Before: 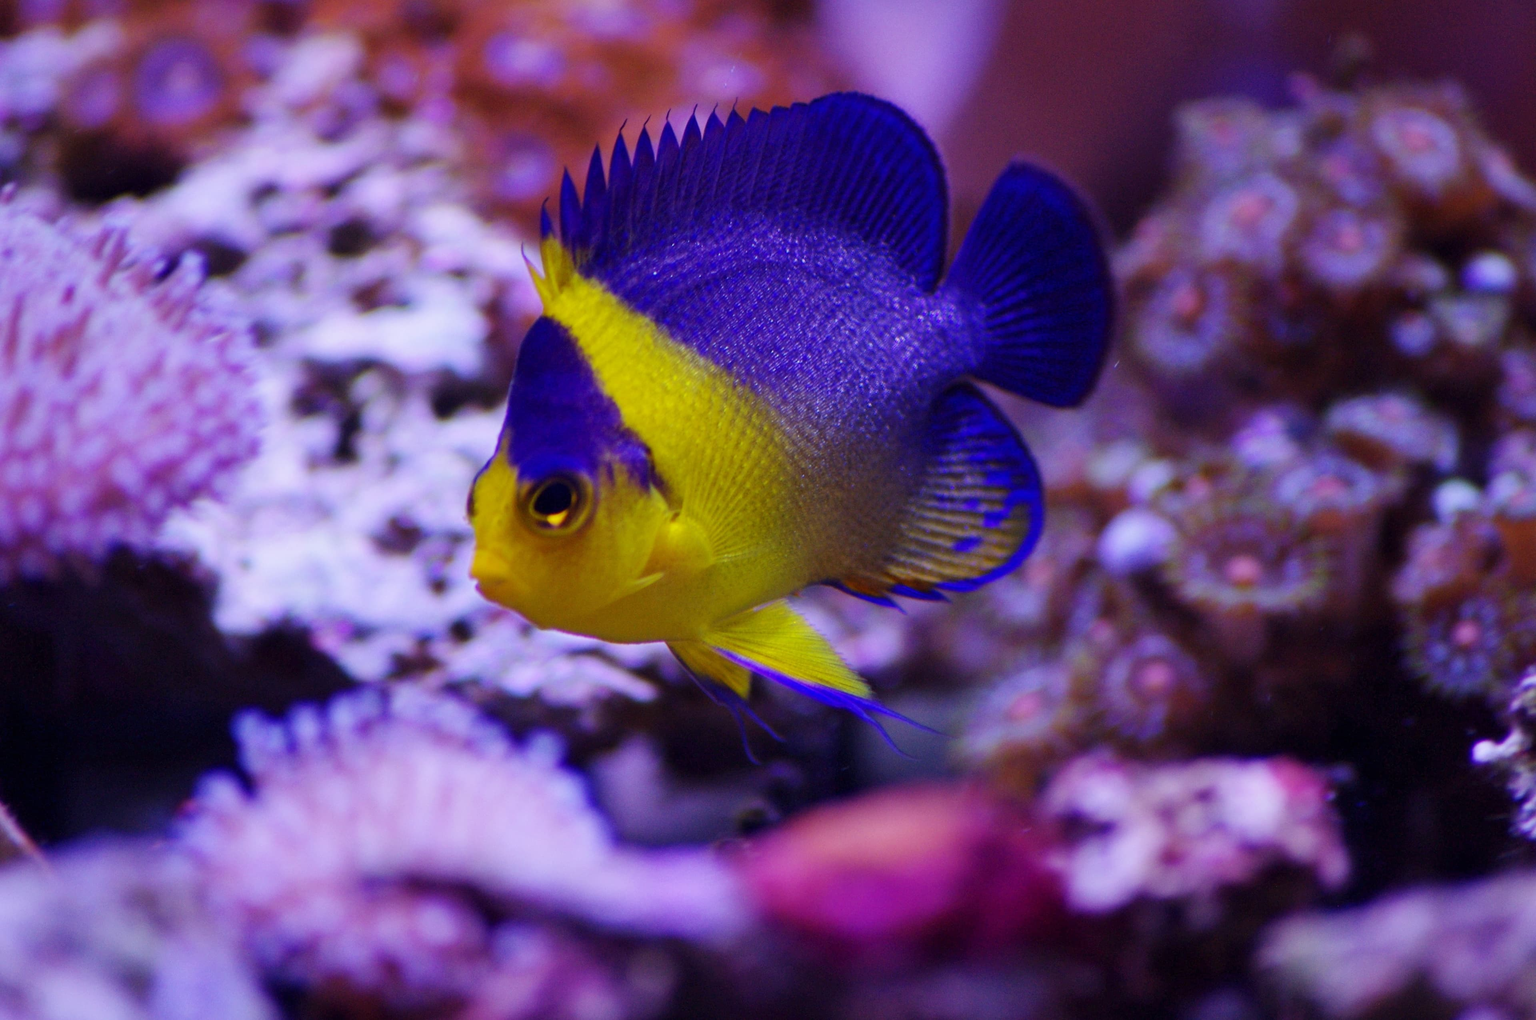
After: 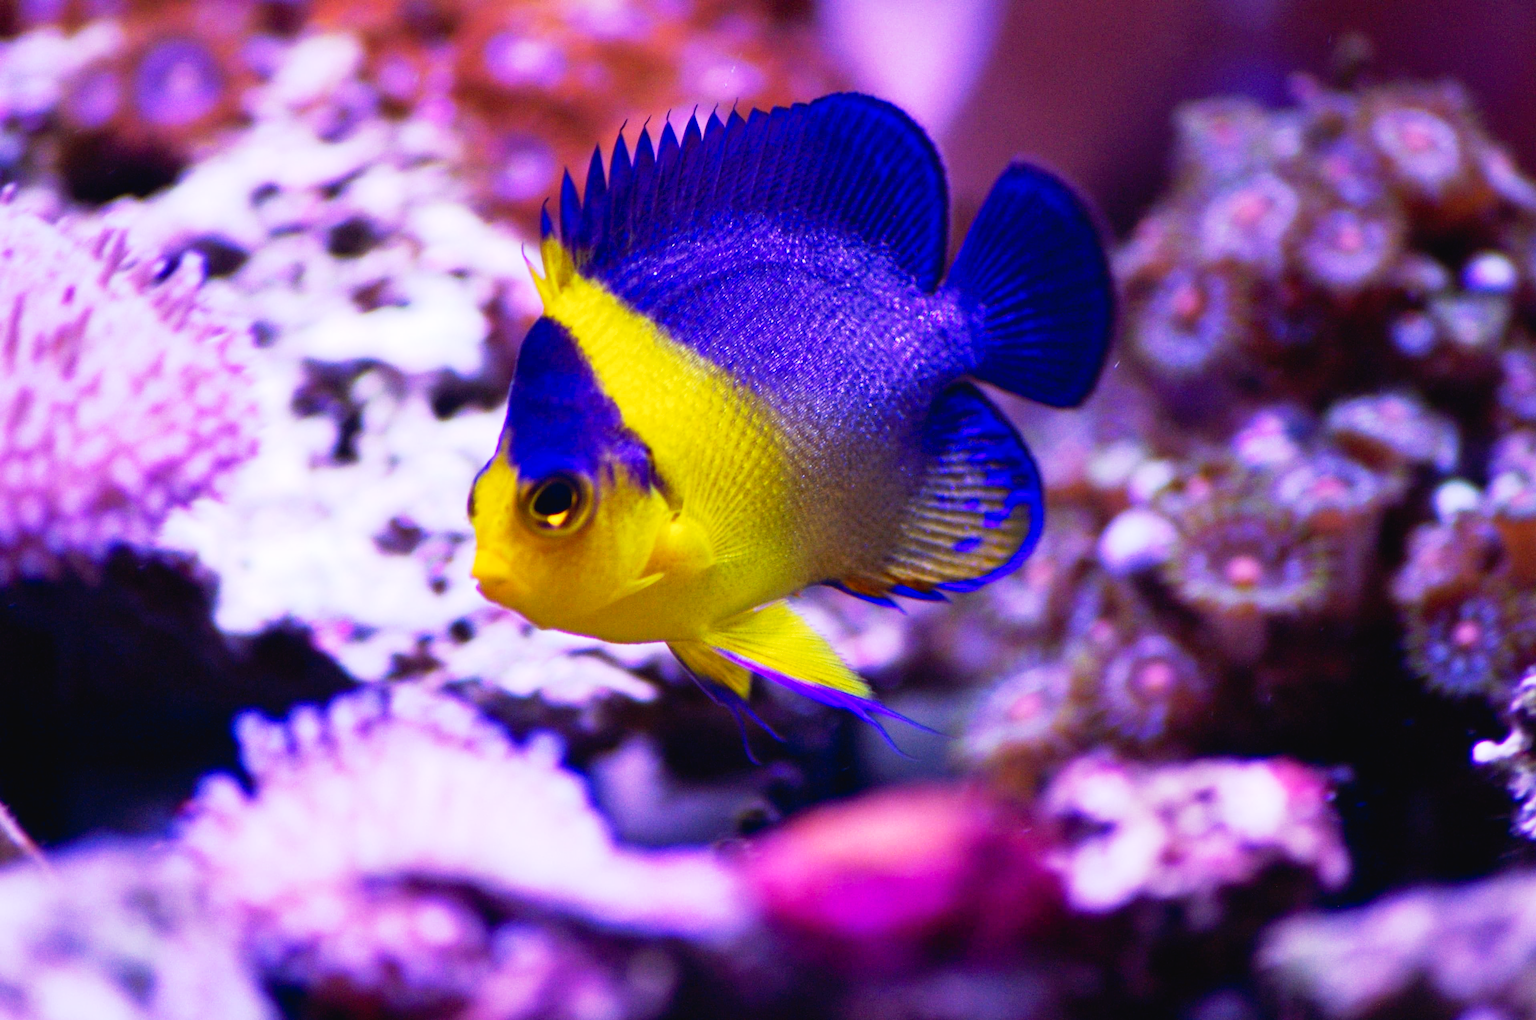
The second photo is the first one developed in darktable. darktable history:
tone equalizer: -8 EV -0.742 EV, -7 EV -0.726 EV, -6 EV -0.577 EV, -5 EV -0.415 EV, -3 EV 0.373 EV, -2 EV 0.6 EV, -1 EV 0.685 EV, +0 EV 0.76 EV, smoothing diameter 24.99%, edges refinement/feathering 6.35, preserve details guided filter
tone curve: curves: ch0 [(0, 0.024) (0.031, 0.027) (0.113, 0.069) (0.198, 0.18) (0.304, 0.303) (0.441, 0.462) (0.557, 0.6) (0.711, 0.79) (0.812, 0.878) (0.927, 0.935) (1, 0.963)]; ch1 [(0, 0) (0.222, 0.2) (0.343, 0.325) (0.45, 0.441) (0.502, 0.501) (0.527, 0.534) (0.55, 0.561) (0.632, 0.656) (0.735, 0.754) (1, 1)]; ch2 [(0, 0) (0.249, 0.222) (0.352, 0.348) (0.424, 0.439) (0.476, 0.482) (0.499, 0.501) (0.517, 0.516) (0.532, 0.544) (0.558, 0.585) (0.596, 0.629) (0.726, 0.745) (0.82, 0.796) (0.998, 0.928)], preserve colors none
